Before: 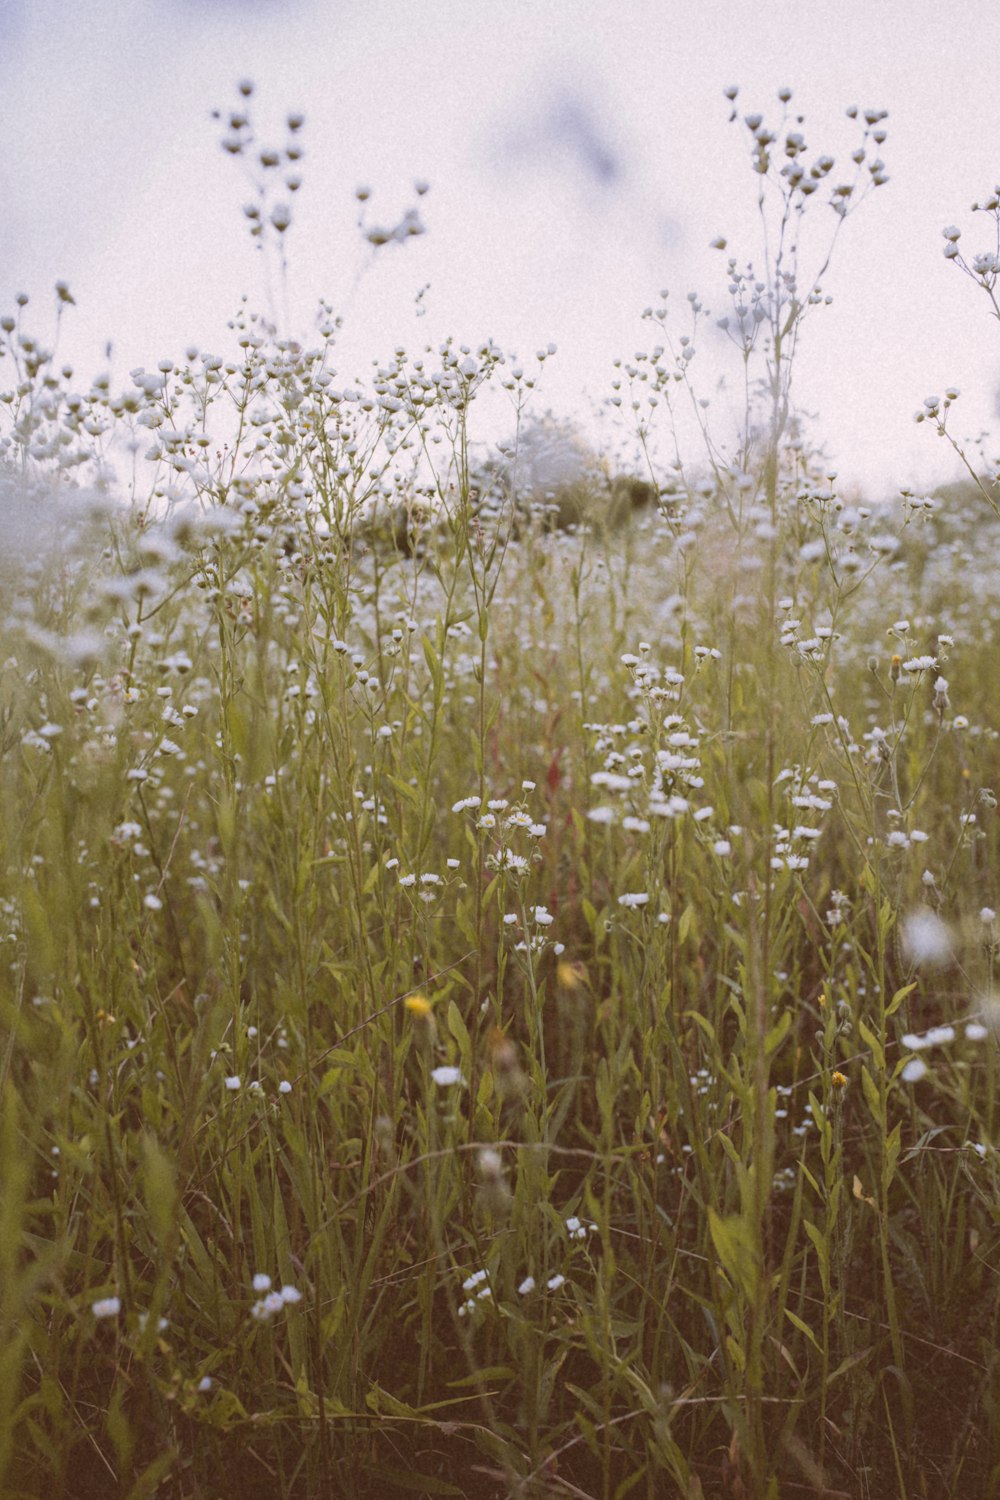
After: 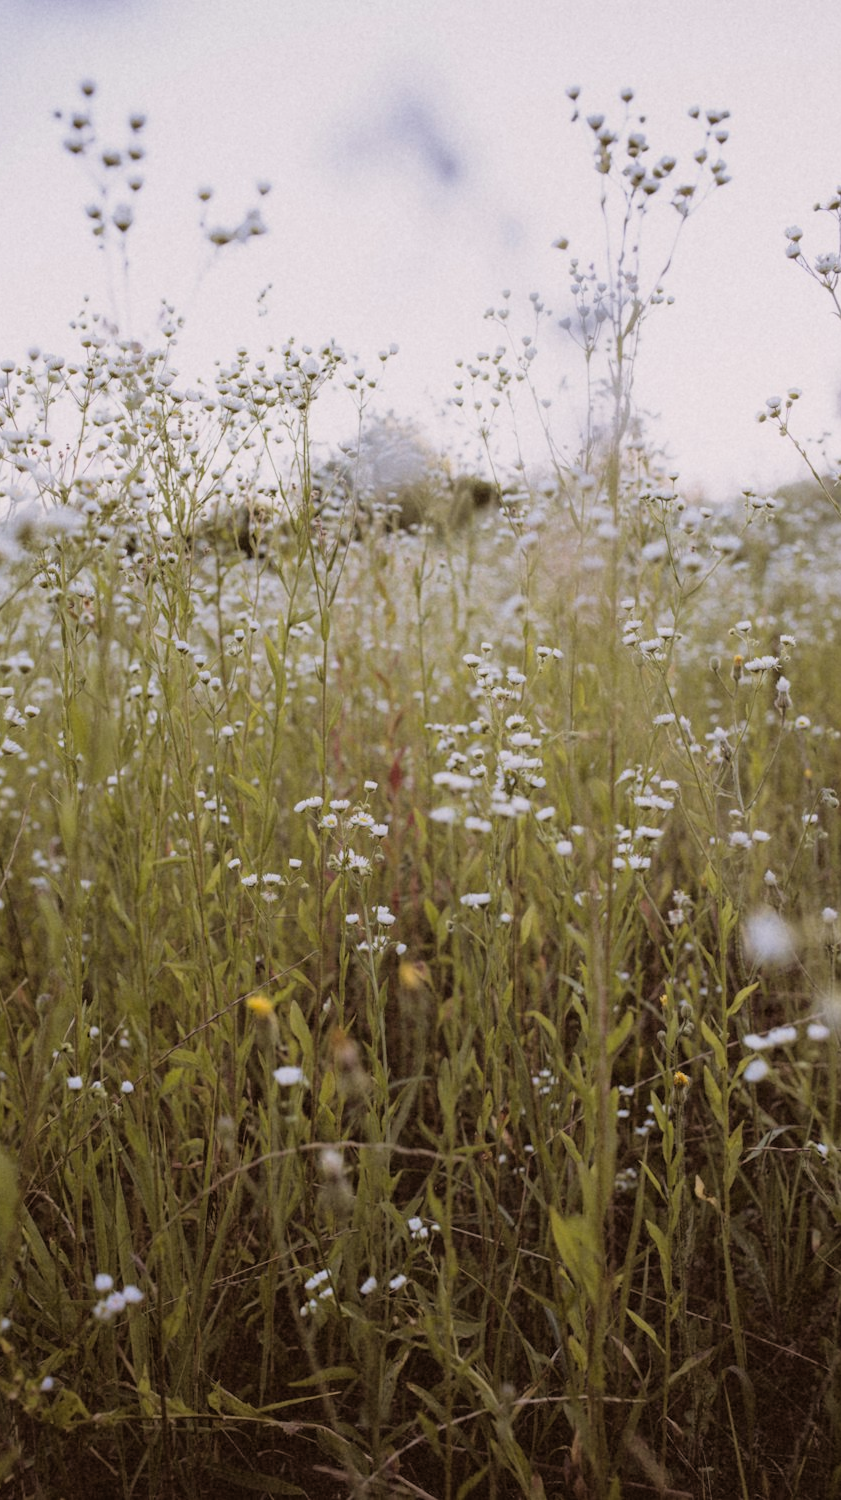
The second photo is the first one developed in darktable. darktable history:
crop: left 15.806%
filmic rgb: black relative exposure -3.95 EV, white relative exposure 3.15 EV, hardness 2.87
